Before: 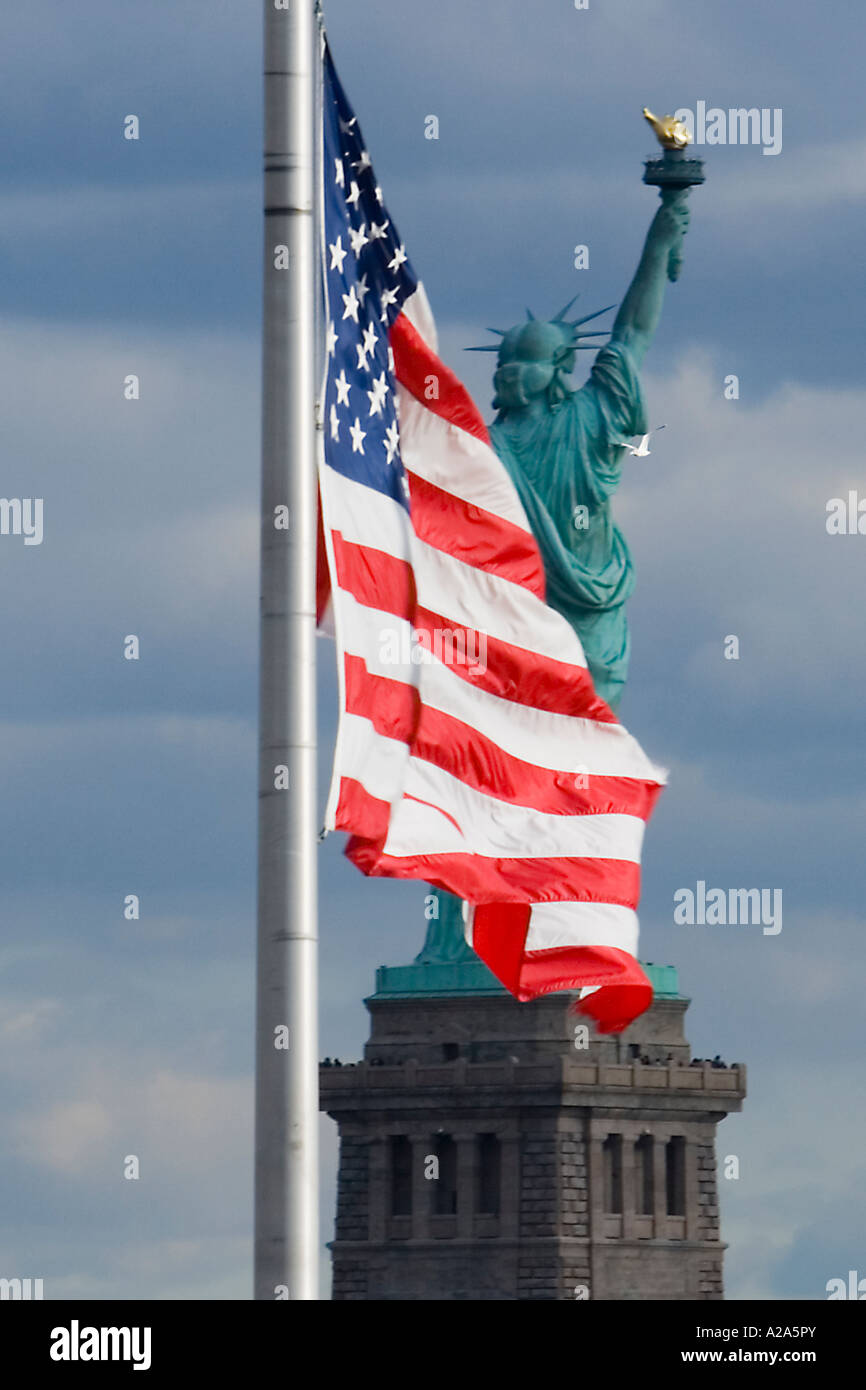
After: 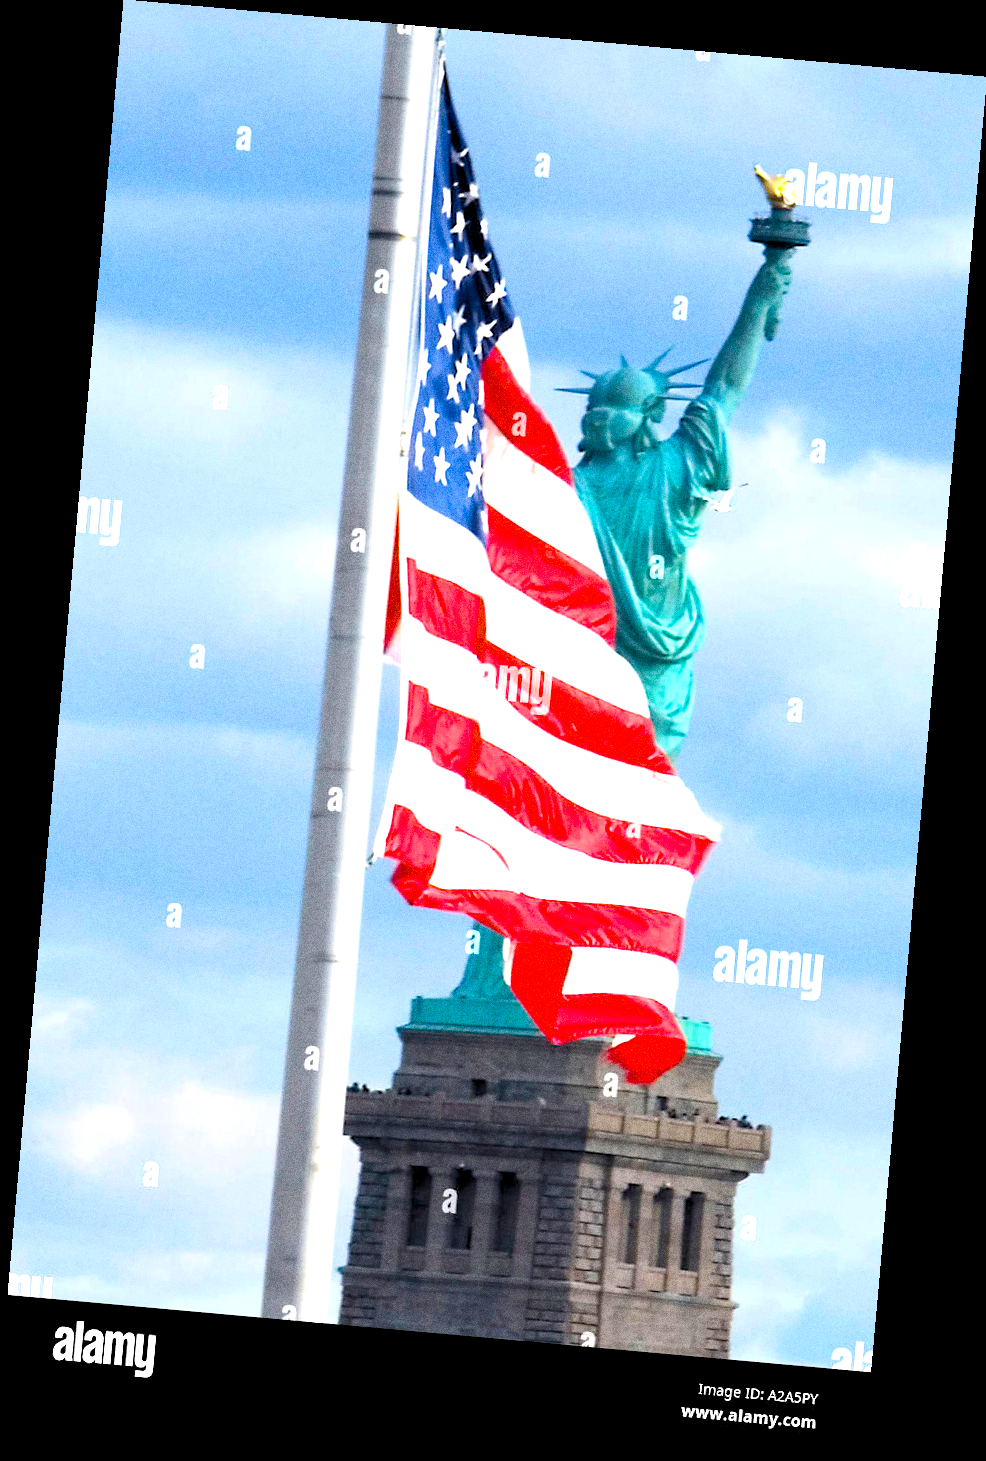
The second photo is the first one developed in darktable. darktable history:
rgb levels: levels [[0.01, 0.419, 0.839], [0, 0.5, 1], [0, 0.5, 1]]
color balance rgb: perceptual saturation grading › global saturation 25%, global vibrance 20%
rotate and perspective: rotation 5.12°, automatic cropping off
exposure: black level correction 0, exposure 1.2 EV, compensate exposure bias true, compensate highlight preservation false
grain: coarseness 0.09 ISO, strength 40%
